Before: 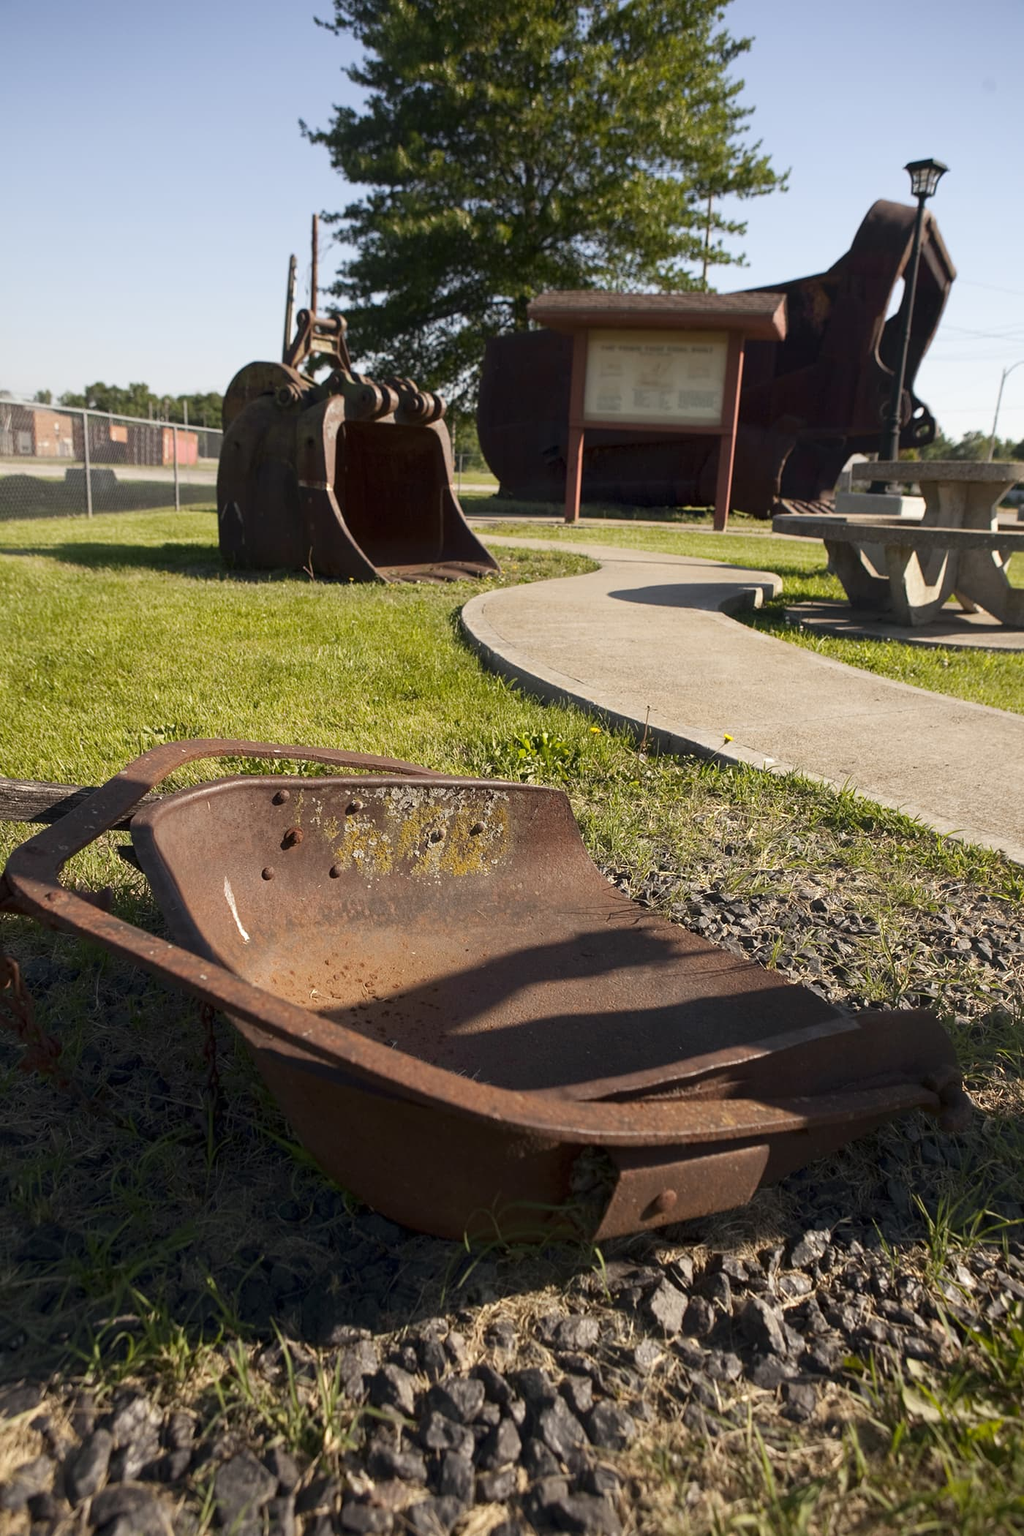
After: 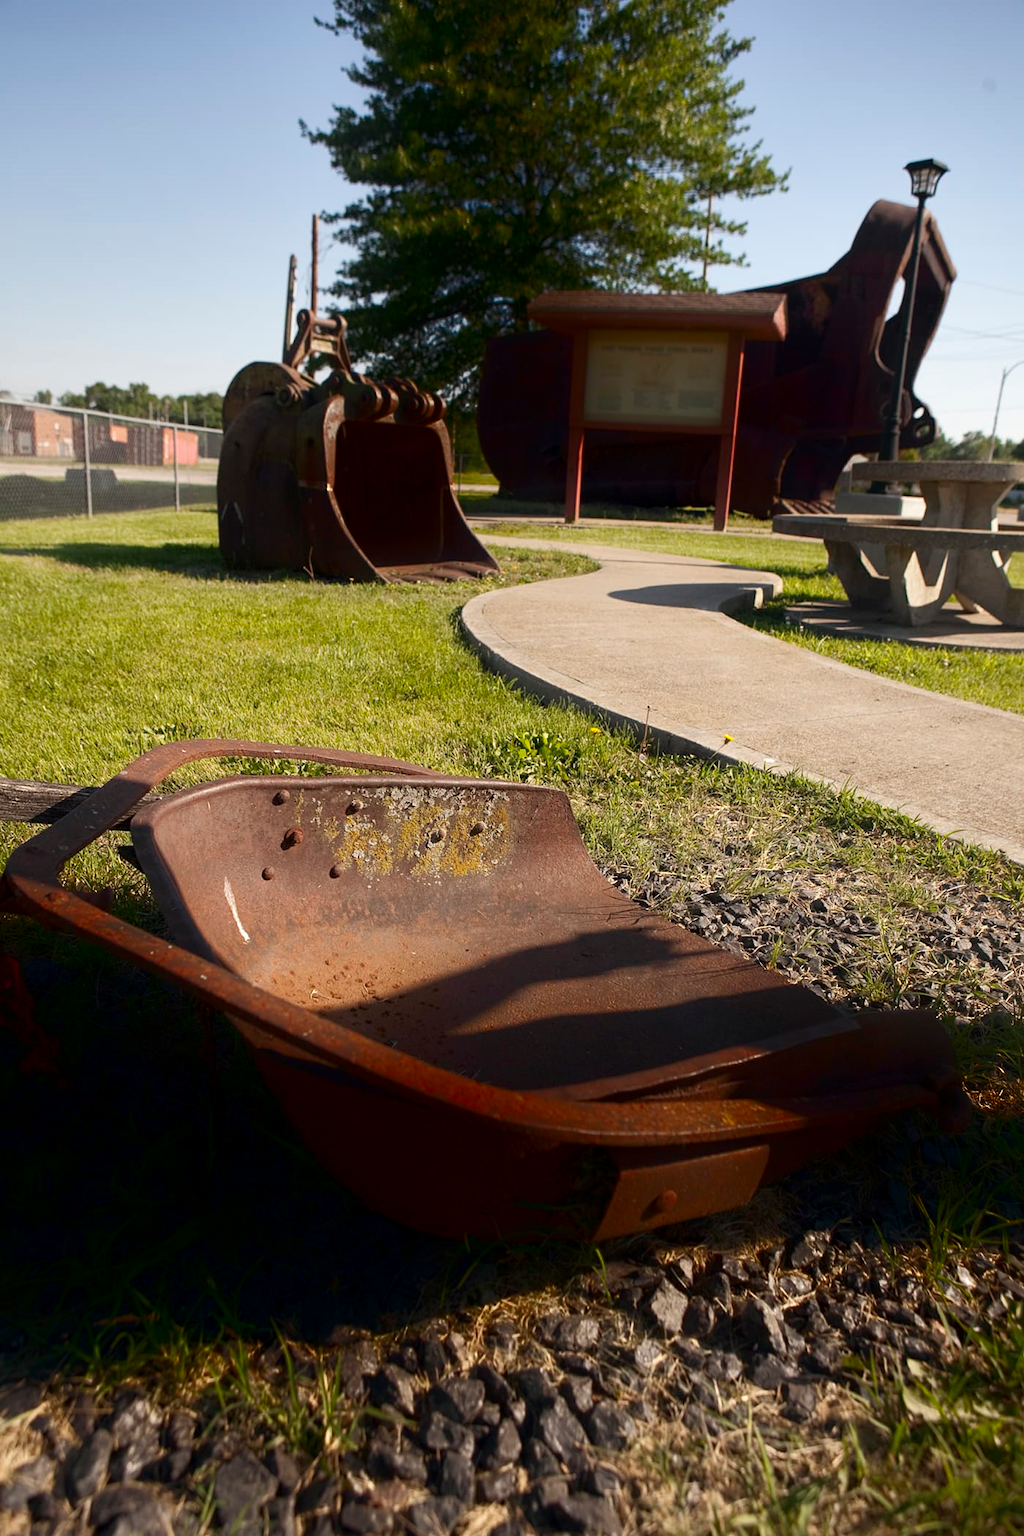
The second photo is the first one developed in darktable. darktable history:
shadows and highlights: shadows -86.86, highlights -36.39, soften with gaussian
